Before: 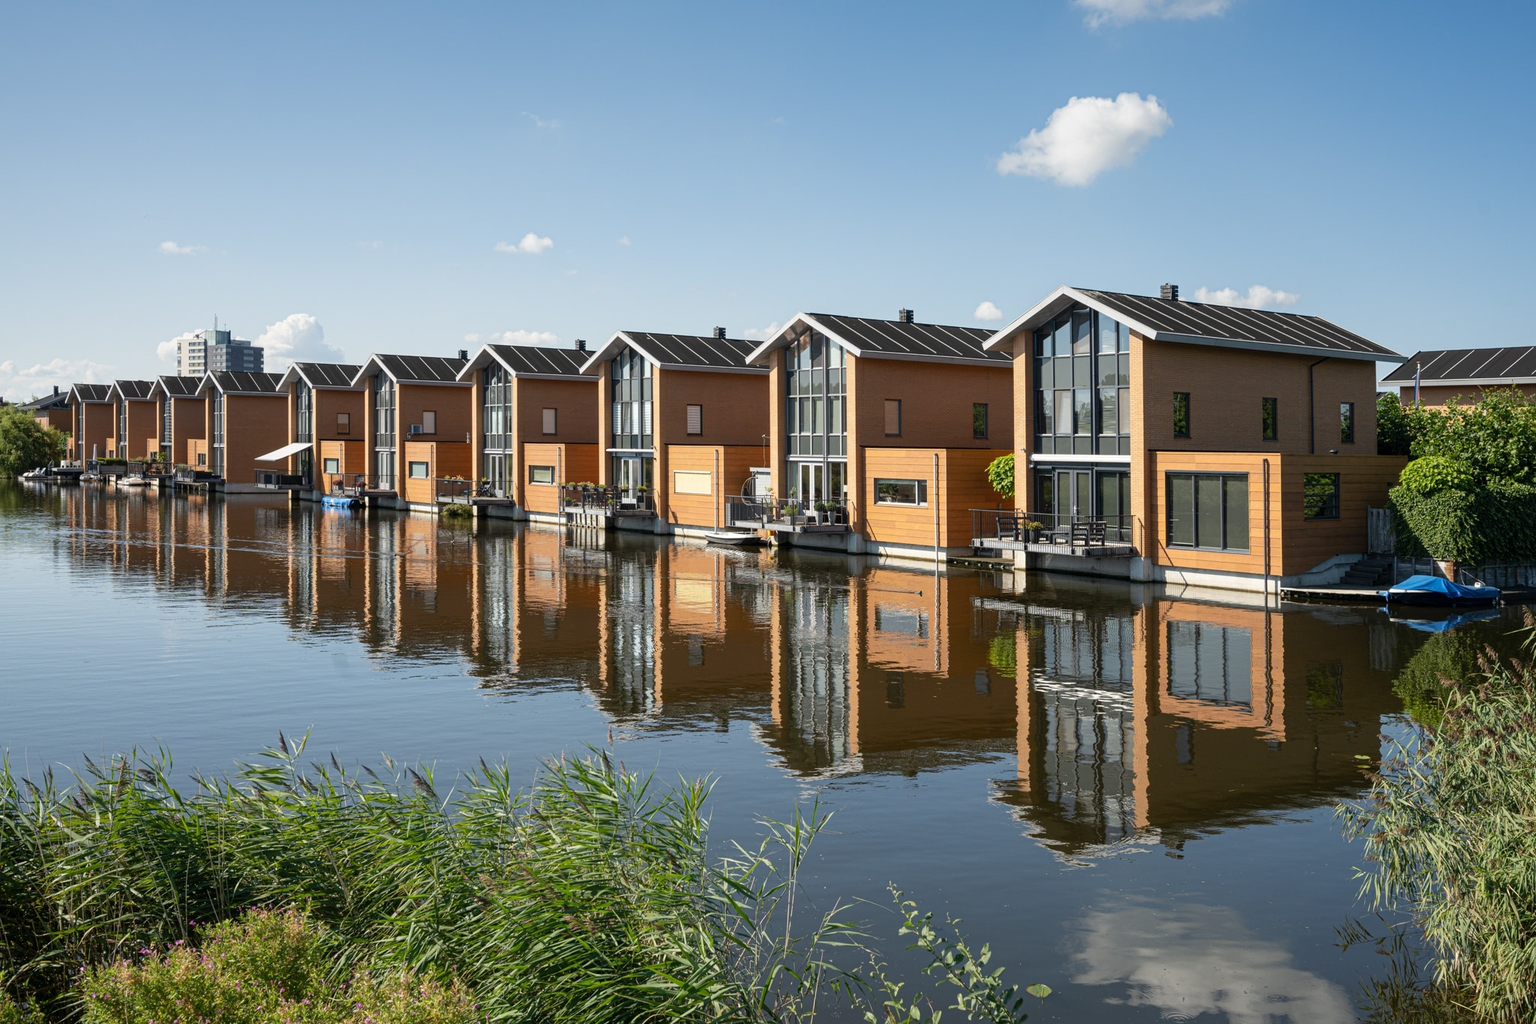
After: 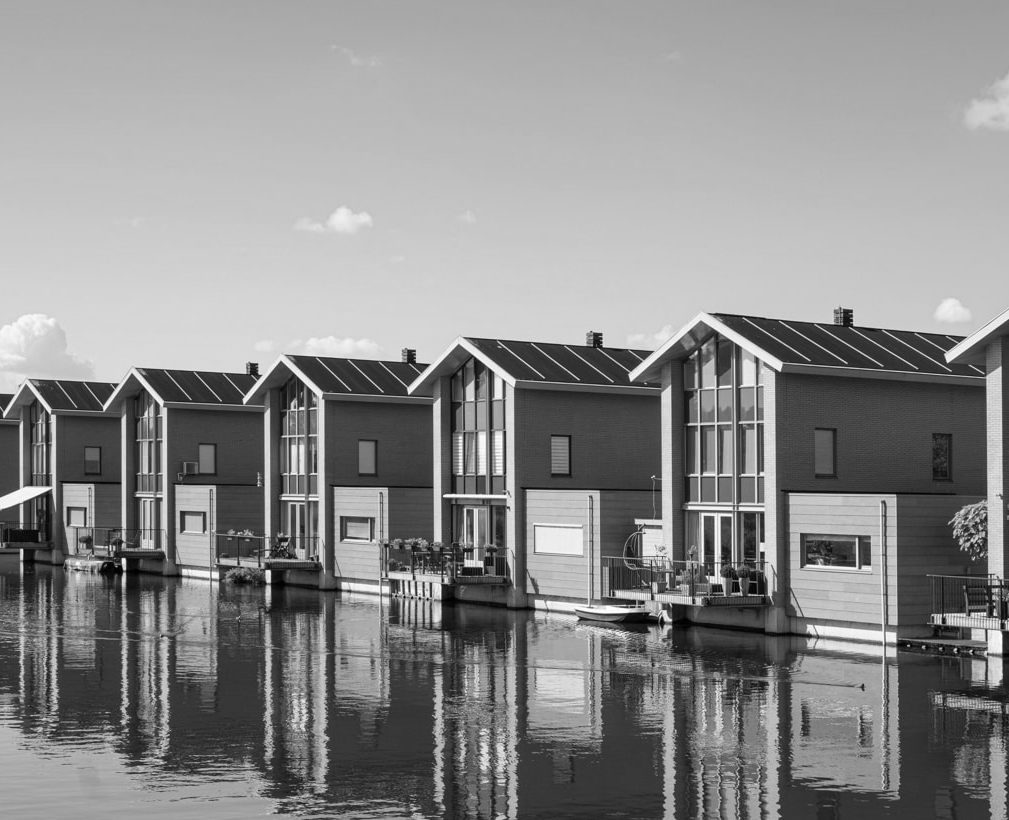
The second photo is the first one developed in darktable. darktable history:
crop: left 17.835%, top 7.675%, right 32.881%, bottom 32.213%
monochrome: size 1
